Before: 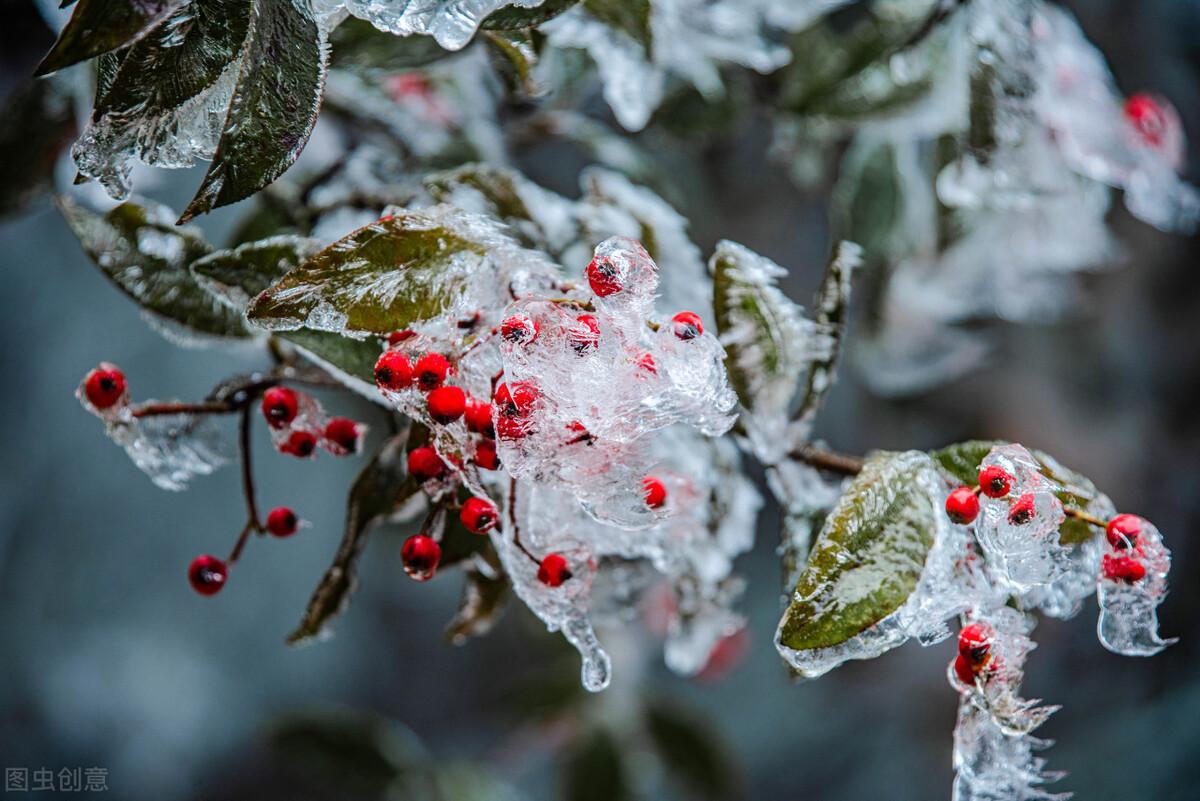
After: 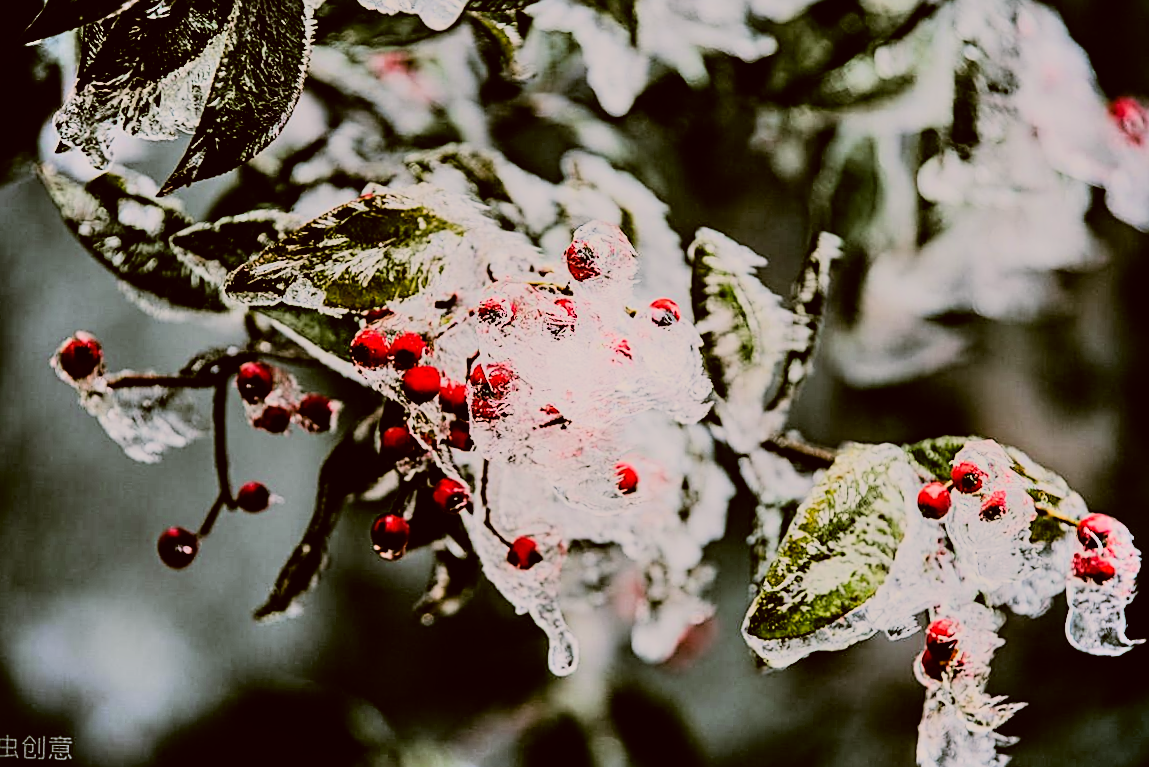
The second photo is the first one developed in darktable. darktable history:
white balance: red 0.924, blue 1.095
crop and rotate: angle -1.69°
rgb curve: curves: ch0 [(0, 0) (0.21, 0.15) (0.24, 0.21) (0.5, 0.75) (0.75, 0.96) (0.89, 0.99) (1, 1)]; ch1 [(0, 0.02) (0.21, 0.13) (0.25, 0.2) (0.5, 0.67) (0.75, 0.9) (0.89, 0.97) (1, 1)]; ch2 [(0, 0.02) (0.21, 0.13) (0.25, 0.2) (0.5, 0.67) (0.75, 0.9) (0.89, 0.97) (1, 1)], compensate middle gray true
shadows and highlights: highlights 70.7, soften with gaussian
color correction: highlights a* 8.98, highlights b* 15.09, shadows a* -0.49, shadows b* 26.52
exposure: exposure -0.582 EV, compensate highlight preservation false
filmic rgb: black relative exposure -7.65 EV, white relative exposure 4.56 EV, hardness 3.61, contrast 1.05
sharpen: on, module defaults
